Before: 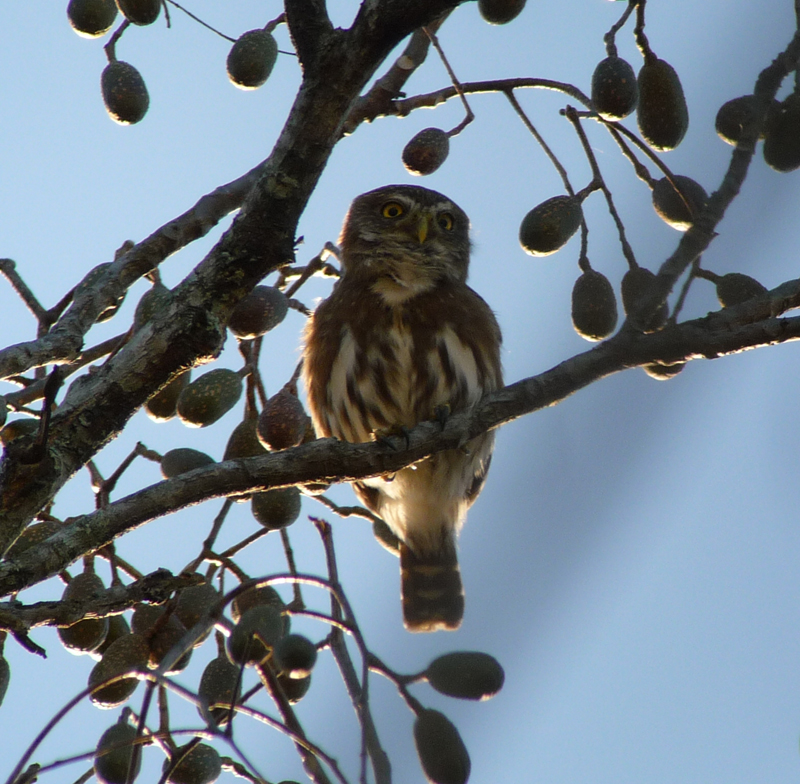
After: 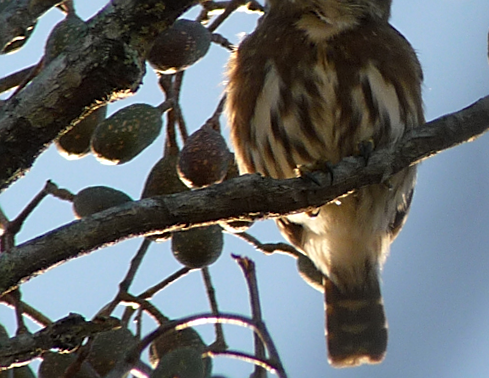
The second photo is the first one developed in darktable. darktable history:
rotate and perspective: rotation -0.013°, lens shift (vertical) -0.027, lens shift (horizontal) 0.178, crop left 0.016, crop right 0.989, crop top 0.082, crop bottom 0.918
crop: left 13.312%, top 31.28%, right 24.627%, bottom 15.582%
sharpen: on, module defaults
